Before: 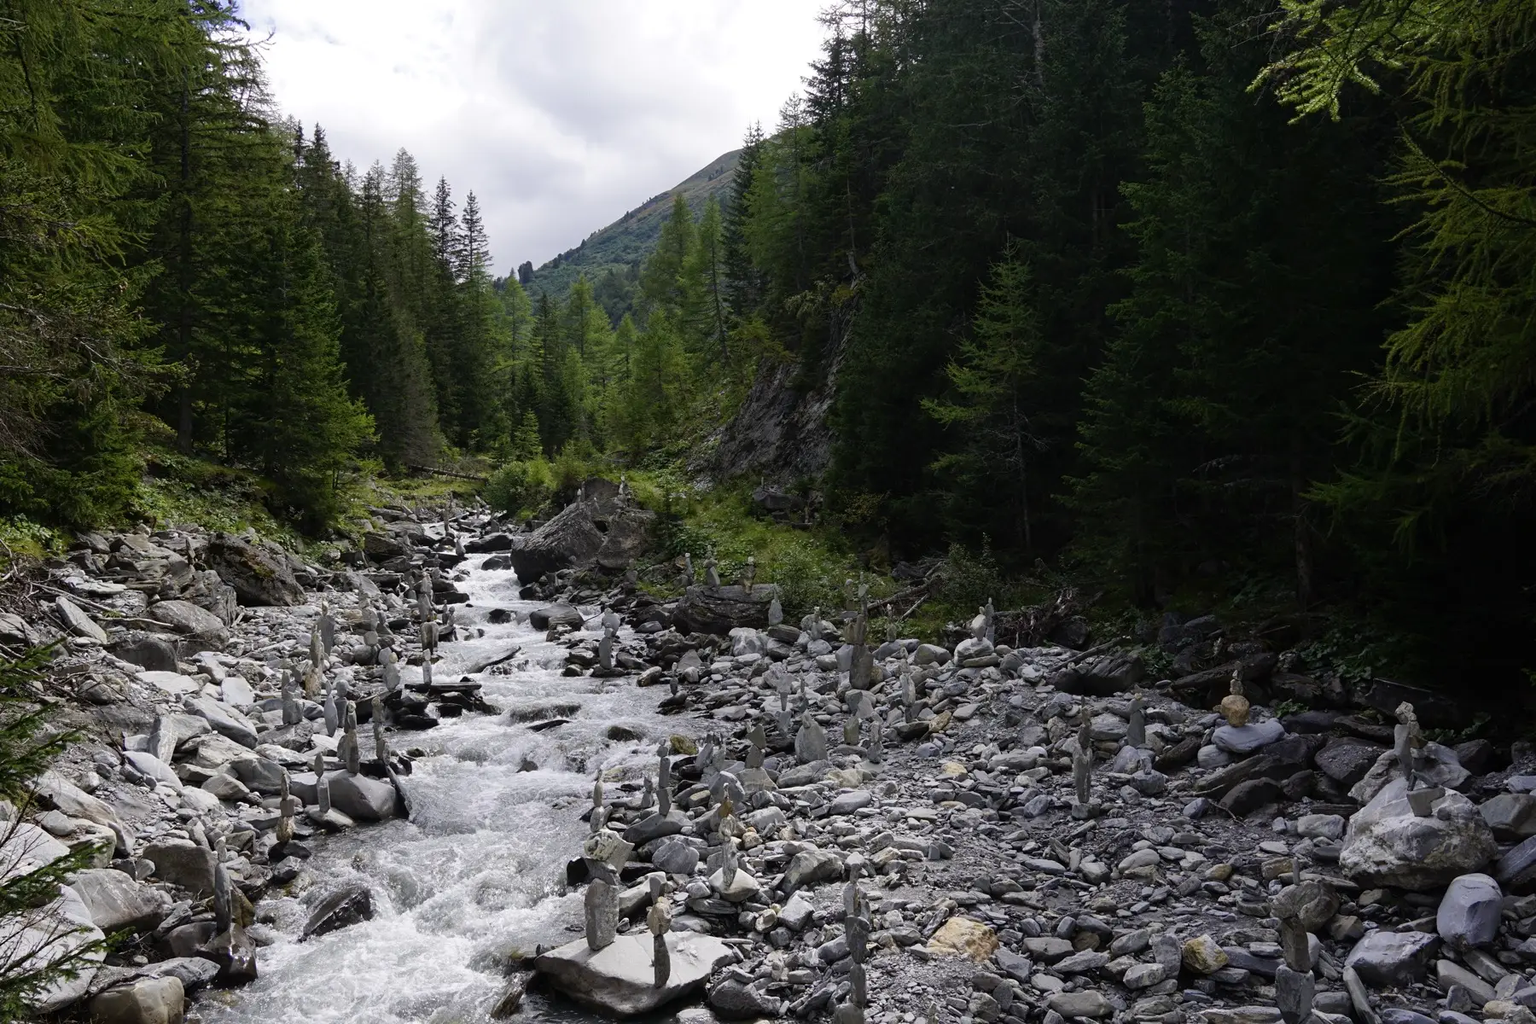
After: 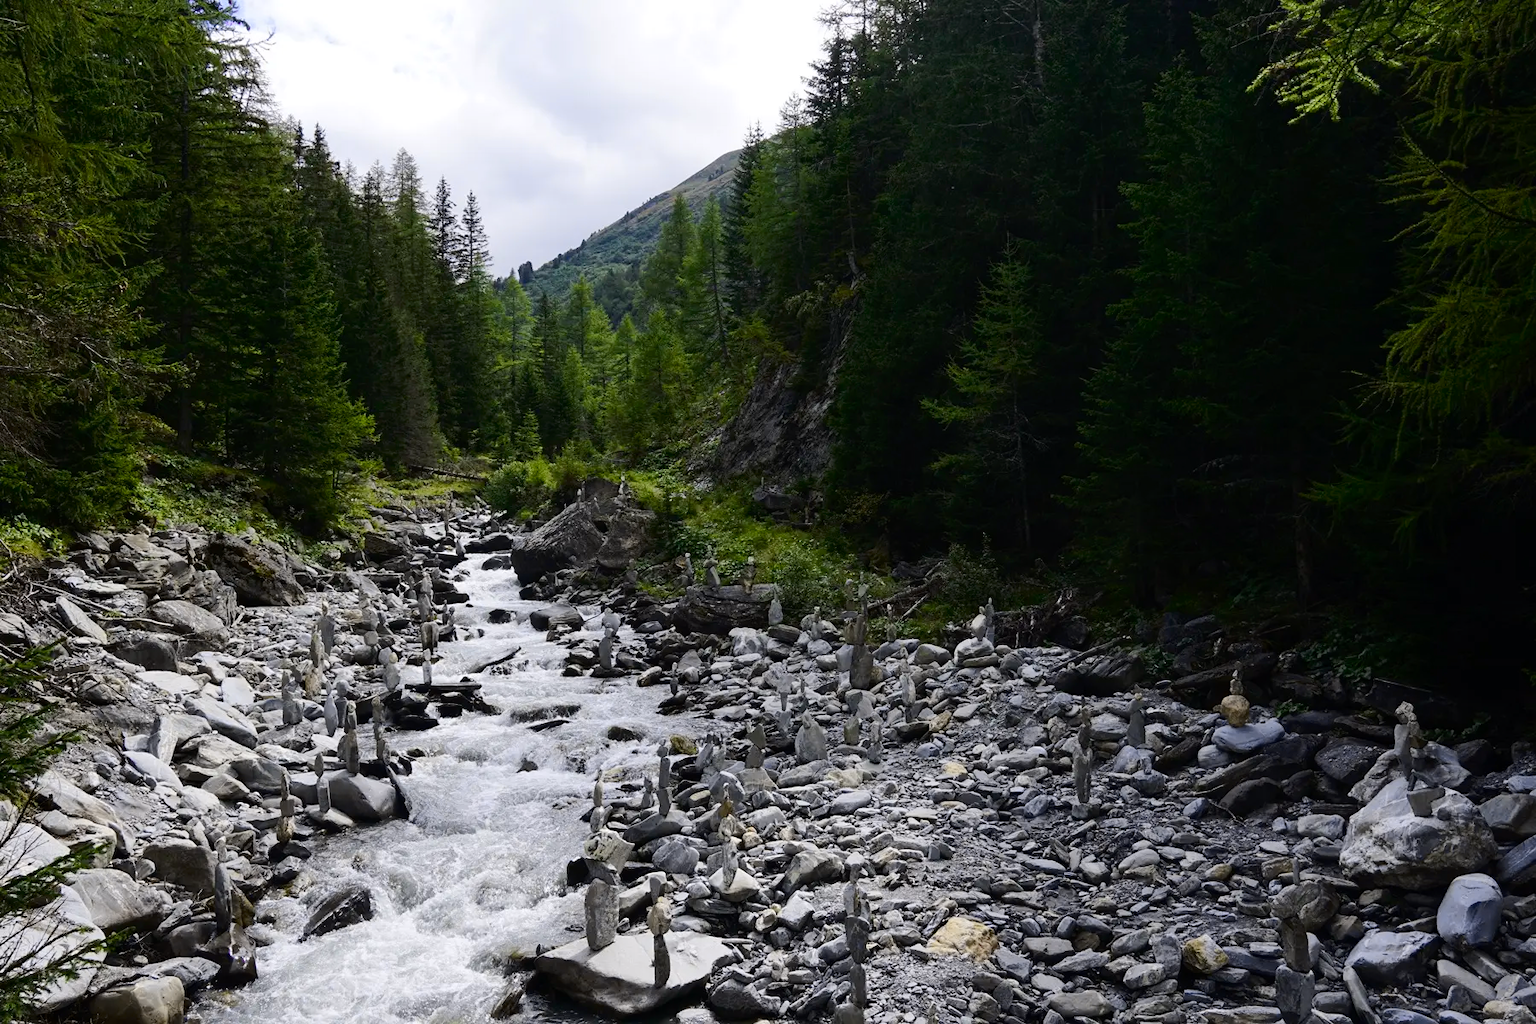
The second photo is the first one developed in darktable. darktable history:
tone curve: curves: ch0 [(0, 0) (0.126, 0.086) (0.338, 0.327) (0.494, 0.55) (0.703, 0.762) (1, 1)]; ch1 [(0, 0) (0.346, 0.324) (0.45, 0.431) (0.5, 0.5) (0.522, 0.517) (0.55, 0.578) (1, 1)]; ch2 [(0, 0) (0.44, 0.424) (0.501, 0.499) (0.554, 0.563) (0.622, 0.667) (0.707, 0.746) (1, 1)], color space Lab, independent channels, preserve colors none
